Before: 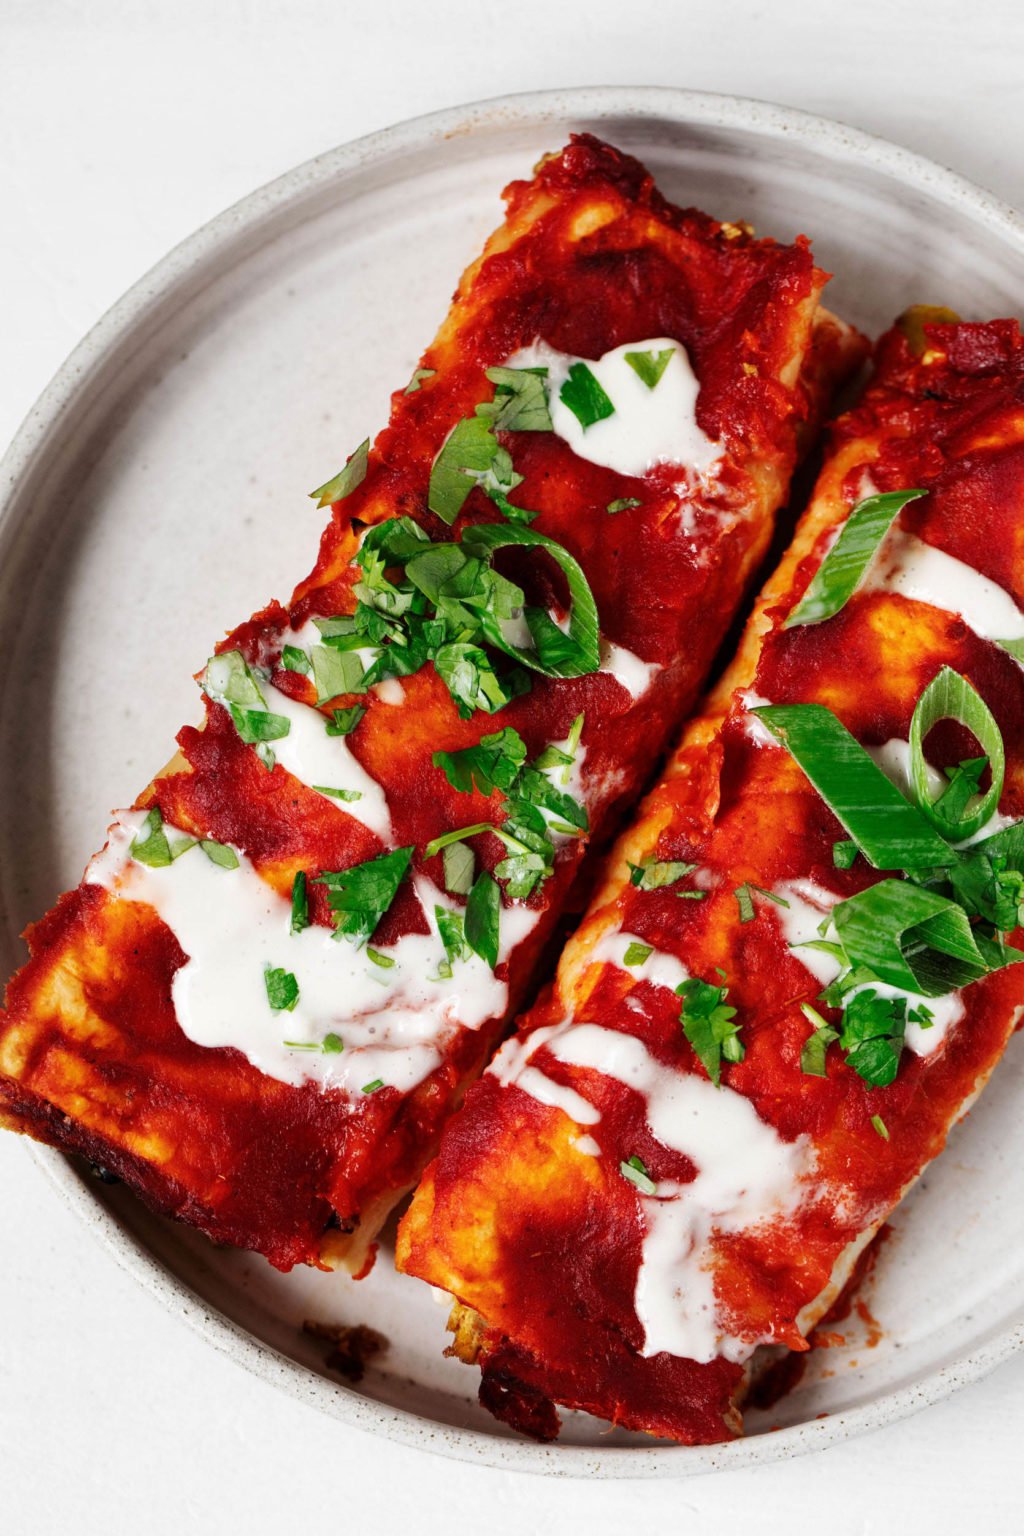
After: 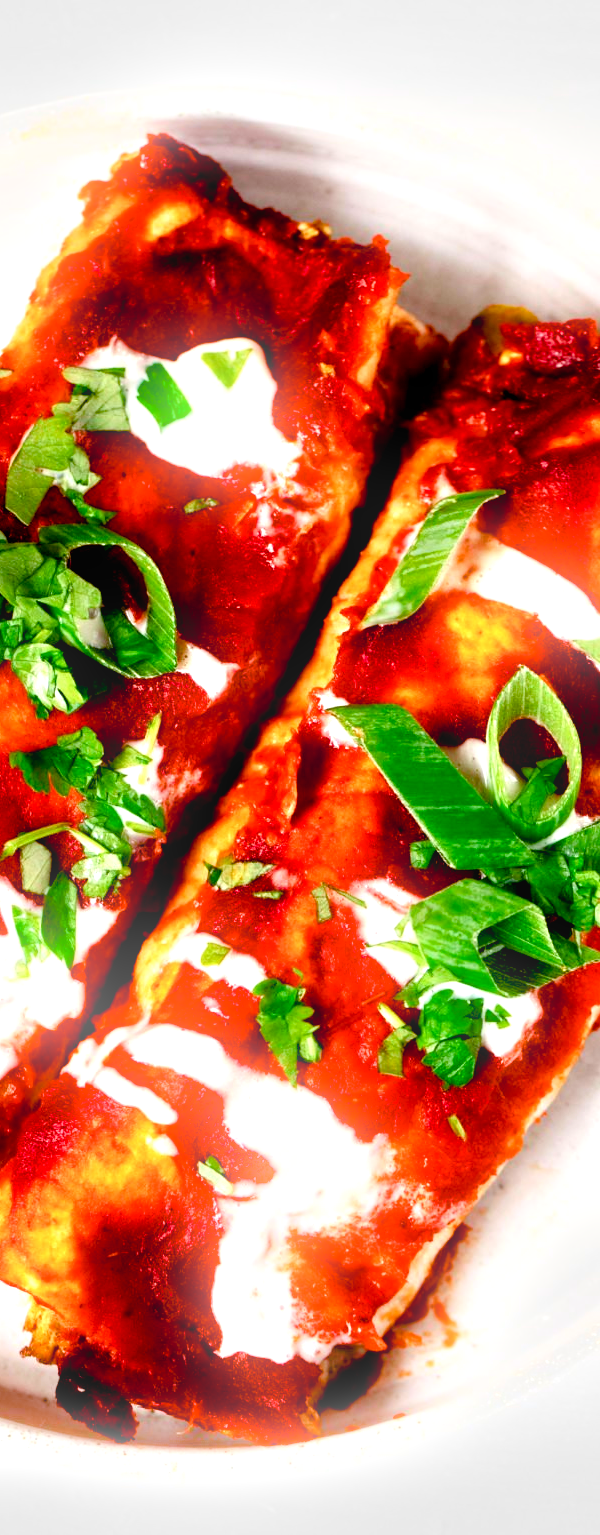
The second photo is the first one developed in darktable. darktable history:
bloom: size 9%, threshold 100%, strength 7%
color balance rgb: perceptual saturation grading › global saturation 20%, perceptual saturation grading › highlights -25%, perceptual saturation grading › shadows 50%
crop: left 41.402%
exposure: black level correction 0.01, exposure 1 EV, compensate highlight preservation false
